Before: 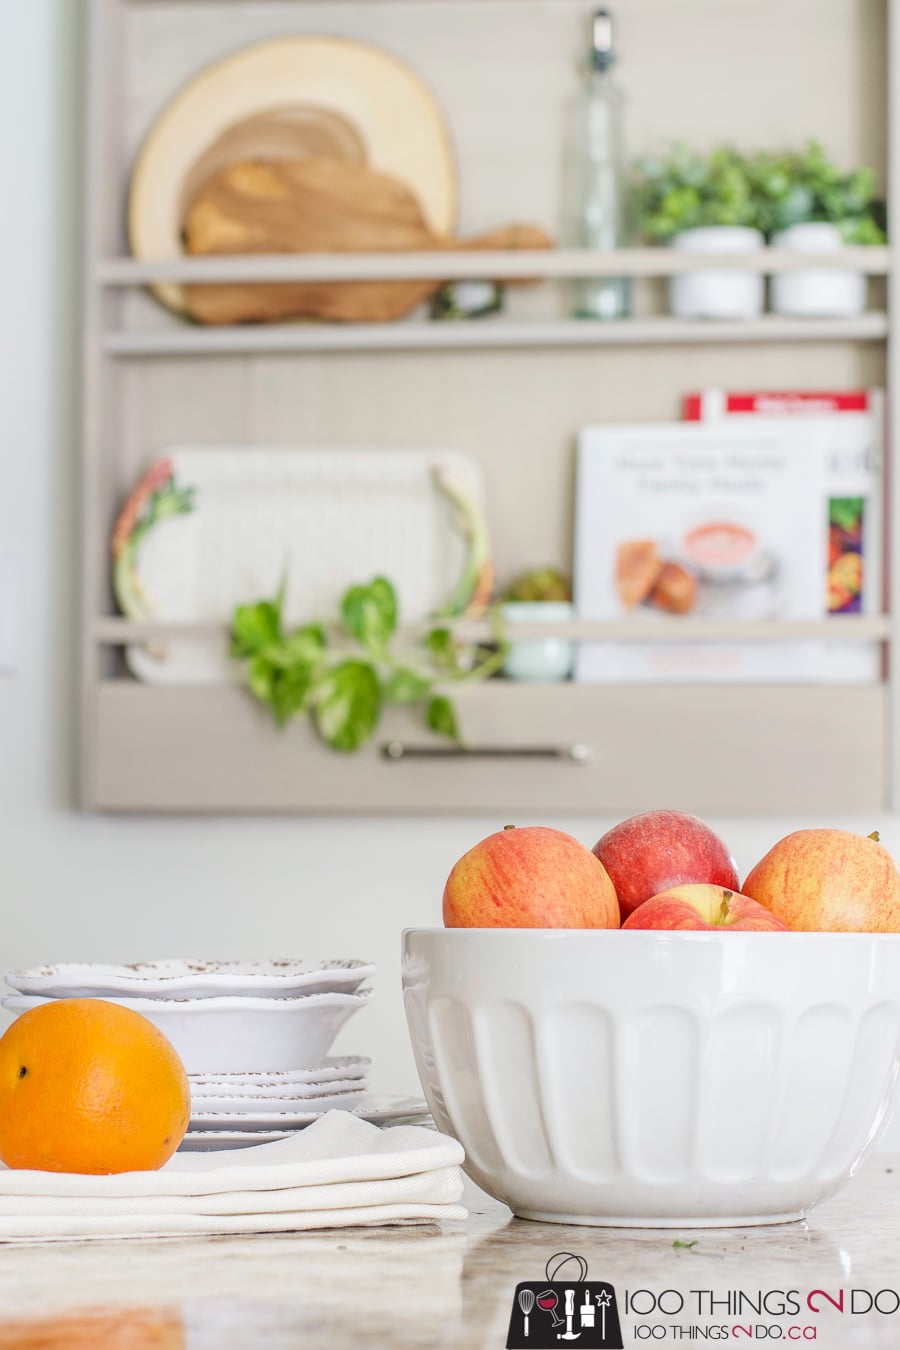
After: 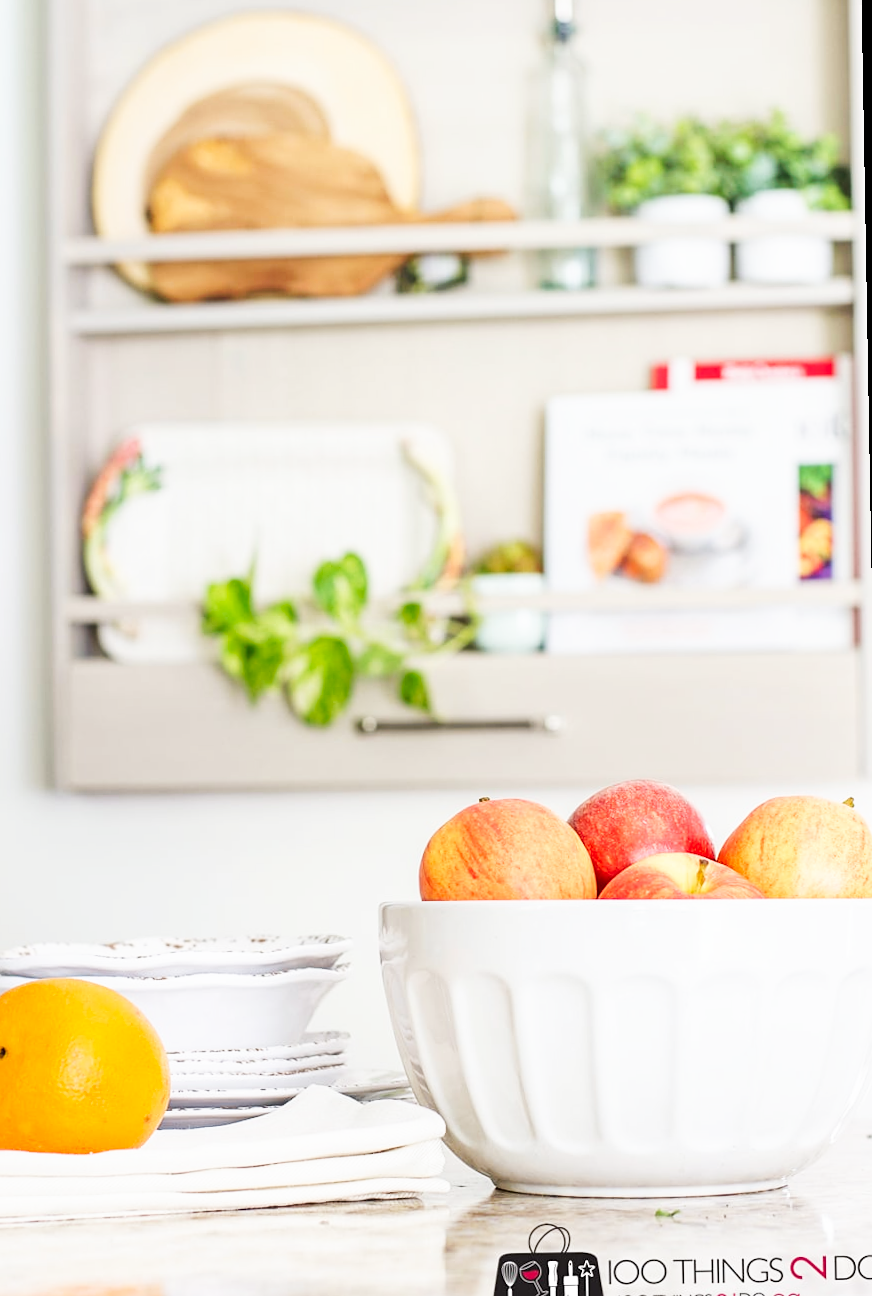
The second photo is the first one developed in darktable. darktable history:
rotate and perspective: rotation -1°, crop left 0.011, crop right 0.989, crop top 0.025, crop bottom 0.975
tone curve: curves: ch0 [(0, 0) (0.003, 0.011) (0.011, 0.02) (0.025, 0.032) (0.044, 0.046) (0.069, 0.071) (0.1, 0.107) (0.136, 0.144) (0.177, 0.189) (0.224, 0.244) (0.277, 0.309) (0.335, 0.398) (0.399, 0.477) (0.468, 0.583) (0.543, 0.675) (0.623, 0.772) (0.709, 0.855) (0.801, 0.926) (0.898, 0.979) (1, 1)], preserve colors none
sharpen: amount 0.2
crop and rotate: left 3.238%
